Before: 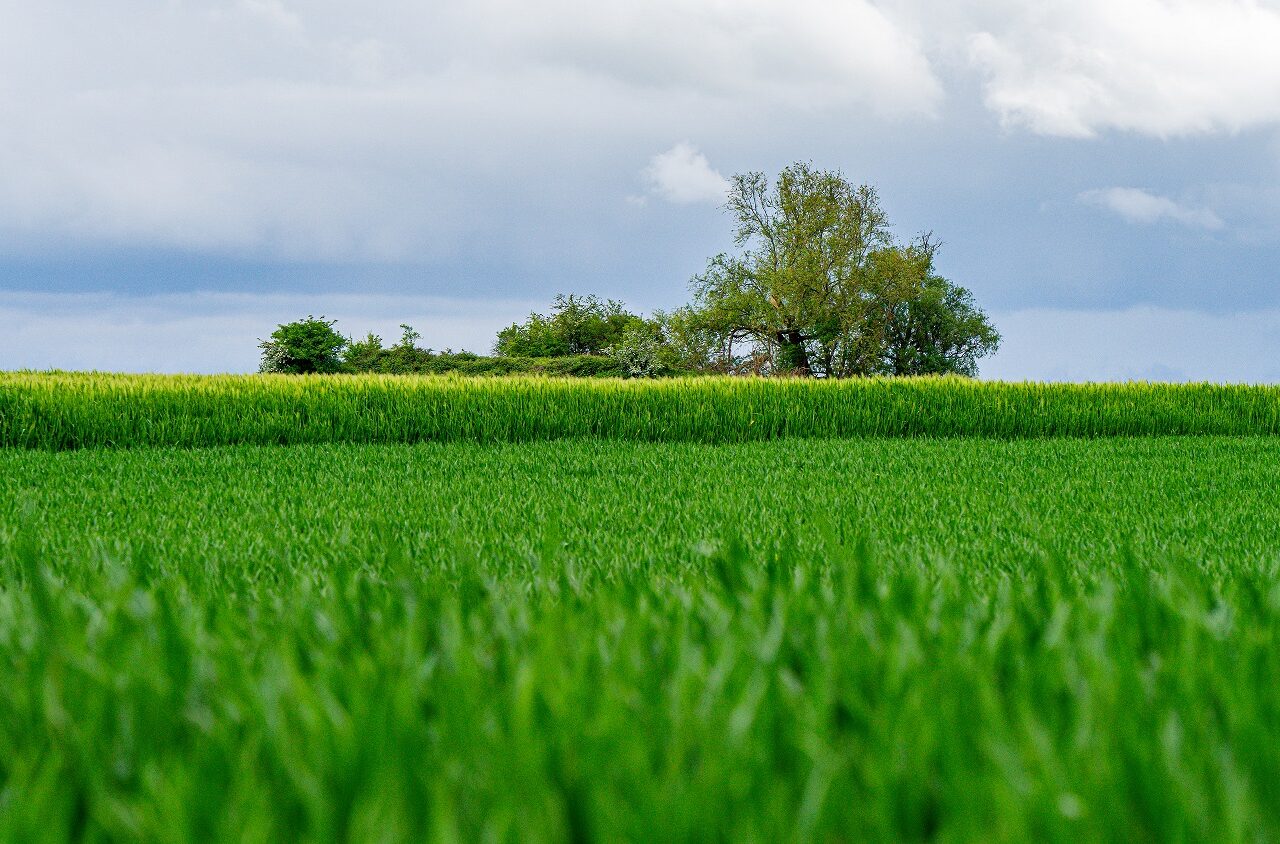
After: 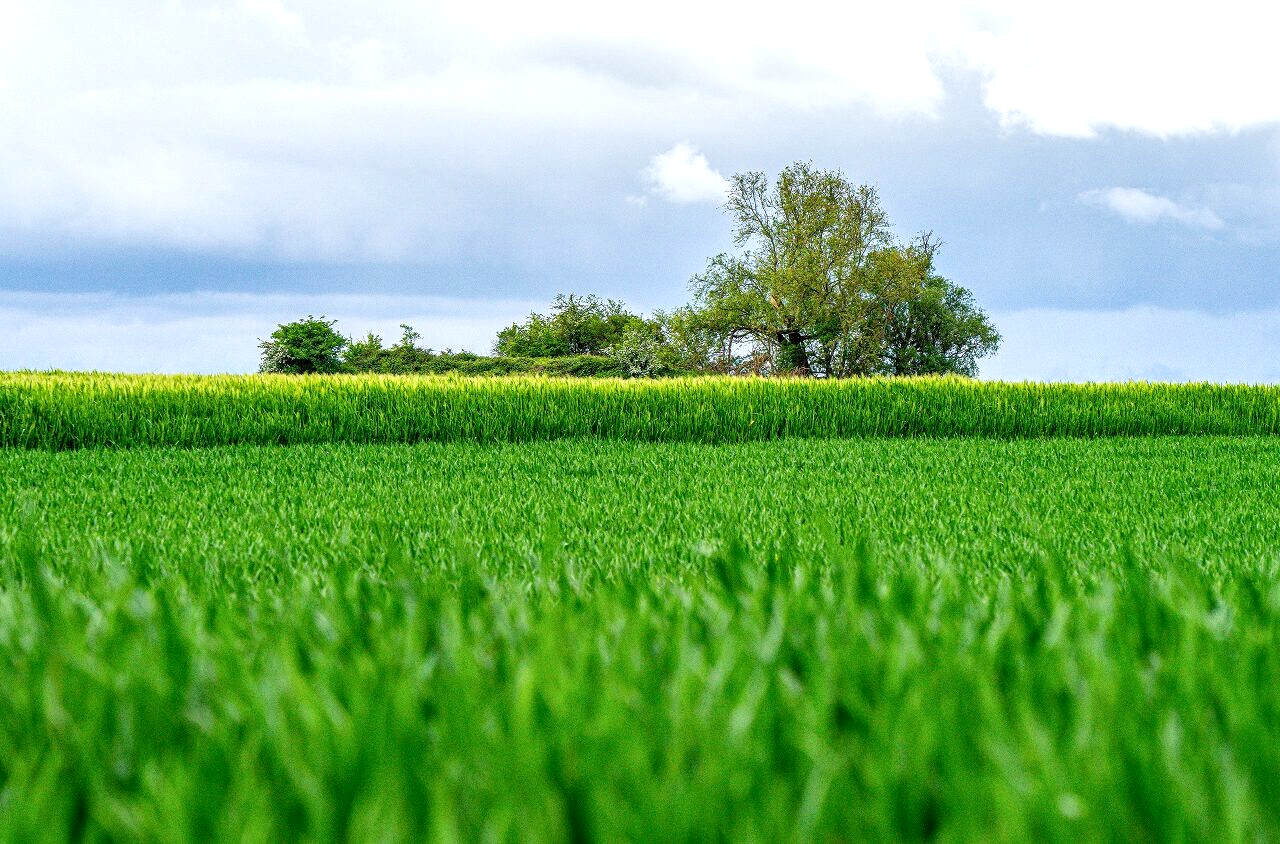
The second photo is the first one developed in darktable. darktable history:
exposure: black level correction 0, exposure 0.5 EV, compensate highlight preservation false
local contrast: on, module defaults
